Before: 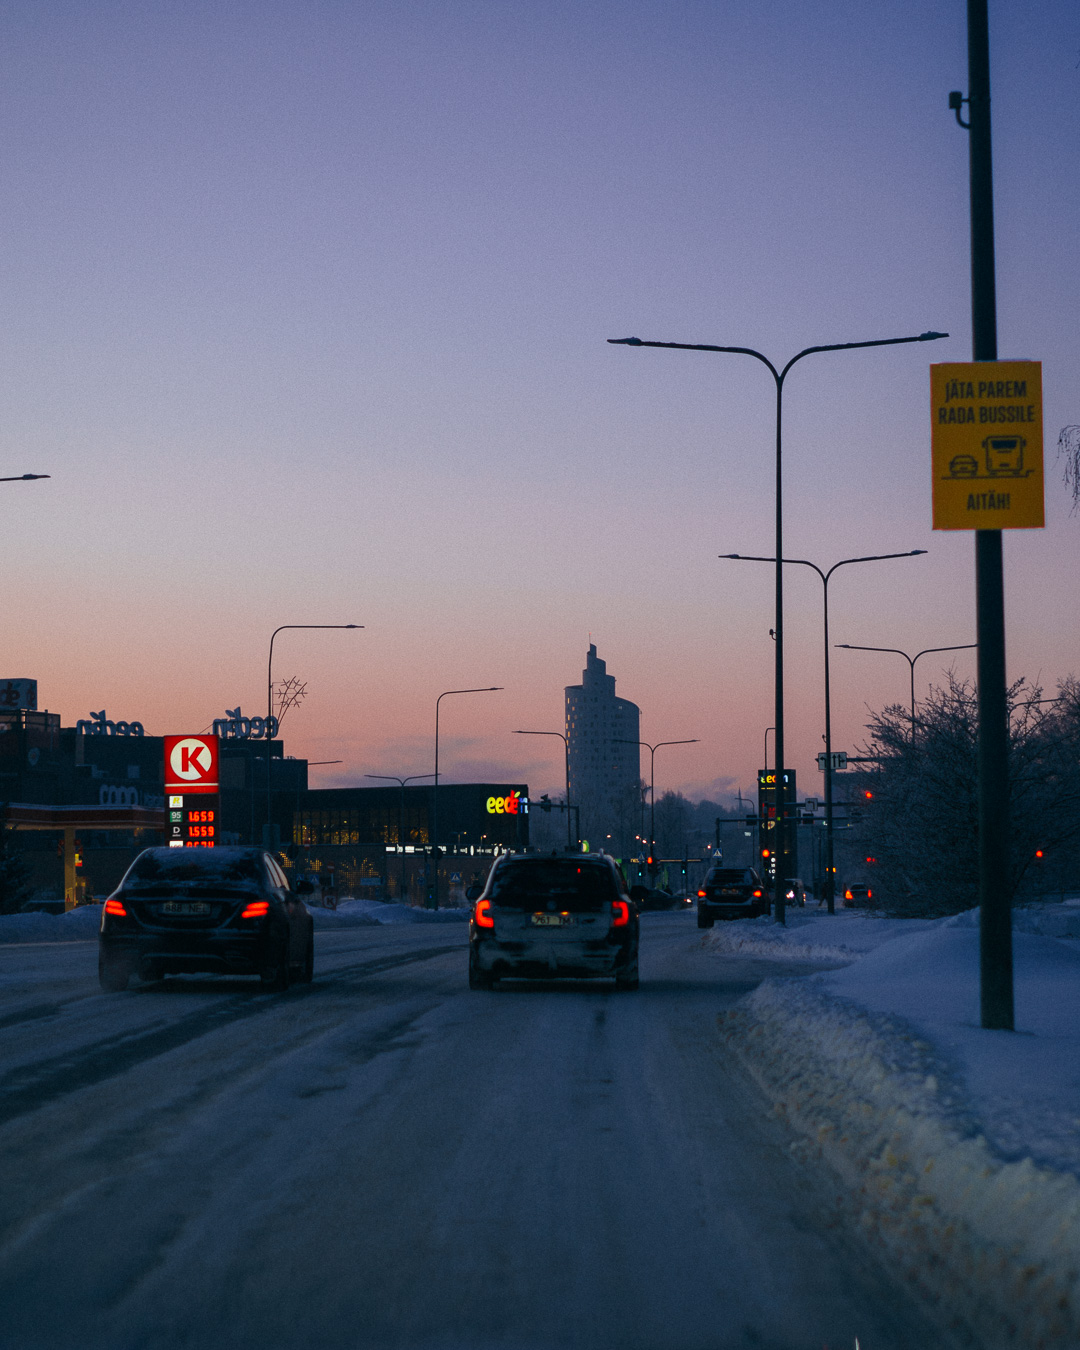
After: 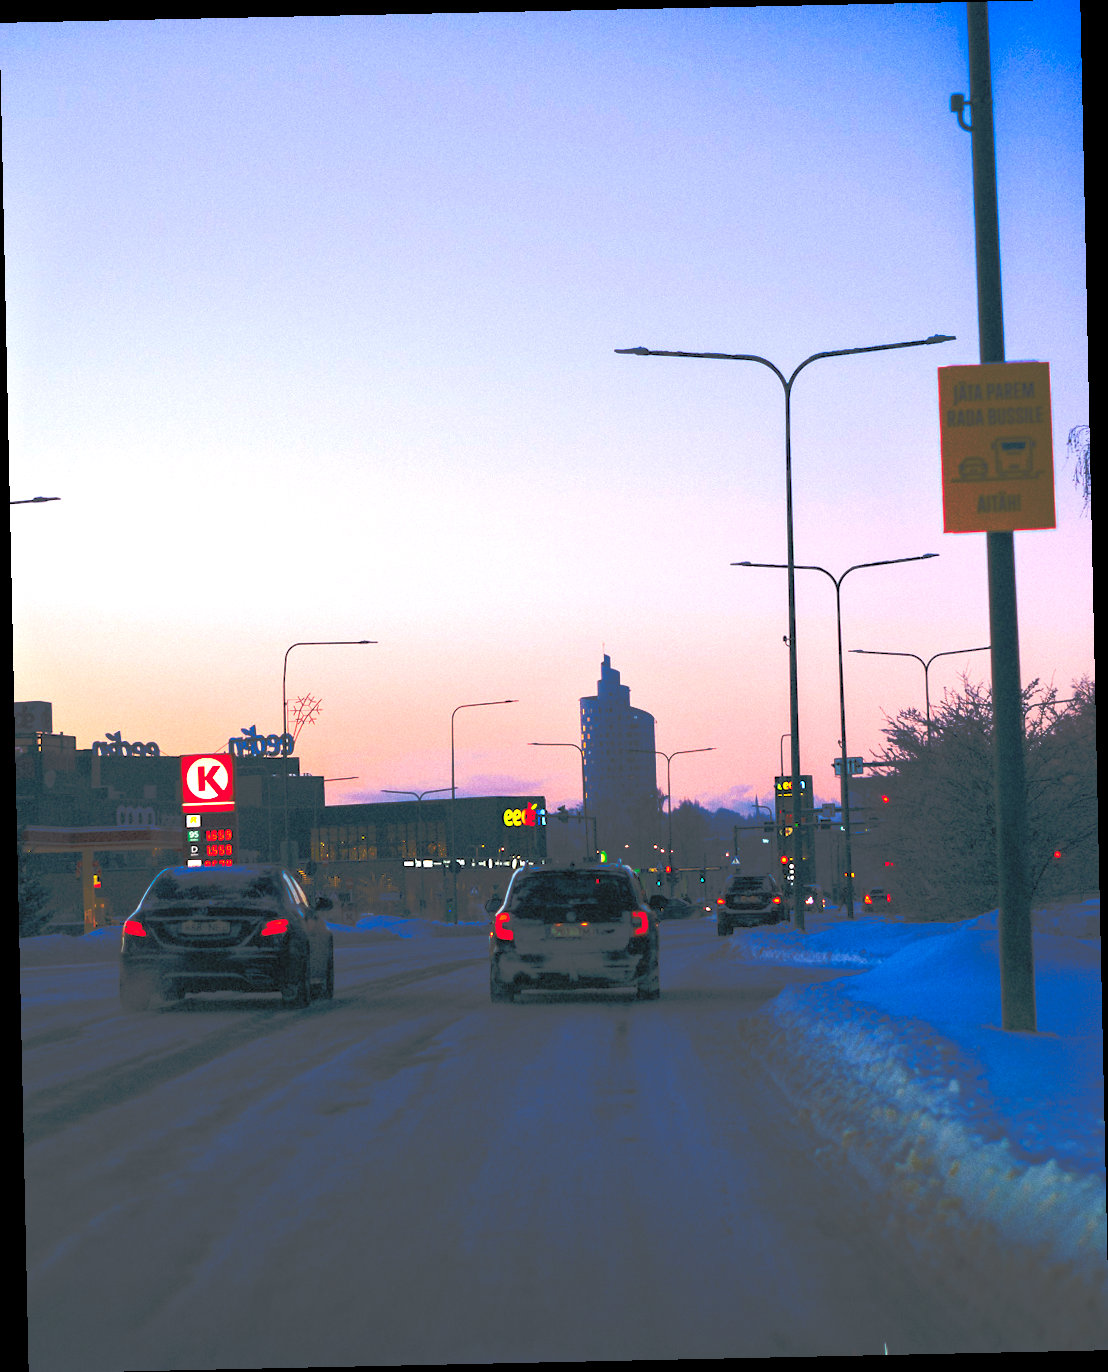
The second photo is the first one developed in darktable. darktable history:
crop: bottom 0.071%
rotate and perspective: rotation -1.24°, automatic cropping off
contrast brightness saturation: brightness 0.28
color balance rgb: perceptual saturation grading › global saturation 35%, perceptual saturation grading › highlights -30%, perceptual saturation grading › shadows 35%, perceptual brilliance grading › global brilliance 3%, perceptual brilliance grading › highlights -3%, perceptual brilliance grading › shadows 3%
tone equalizer: -8 EV 0.001 EV, -7 EV -0.002 EV, -6 EV 0.002 EV, -5 EV -0.03 EV, -4 EV -0.116 EV, -3 EV -0.169 EV, -2 EV 0.24 EV, -1 EV 0.702 EV, +0 EV 0.493 EV
tone curve: curves: ch0 [(0, 0) (0.003, 0.032) (0.53, 0.368) (0.901, 0.866) (1, 1)], preserve colors none
exposure: black level correction 0.001, exposure 0.5 EV, compensate exposure bias true, compensate highlight preservation false
